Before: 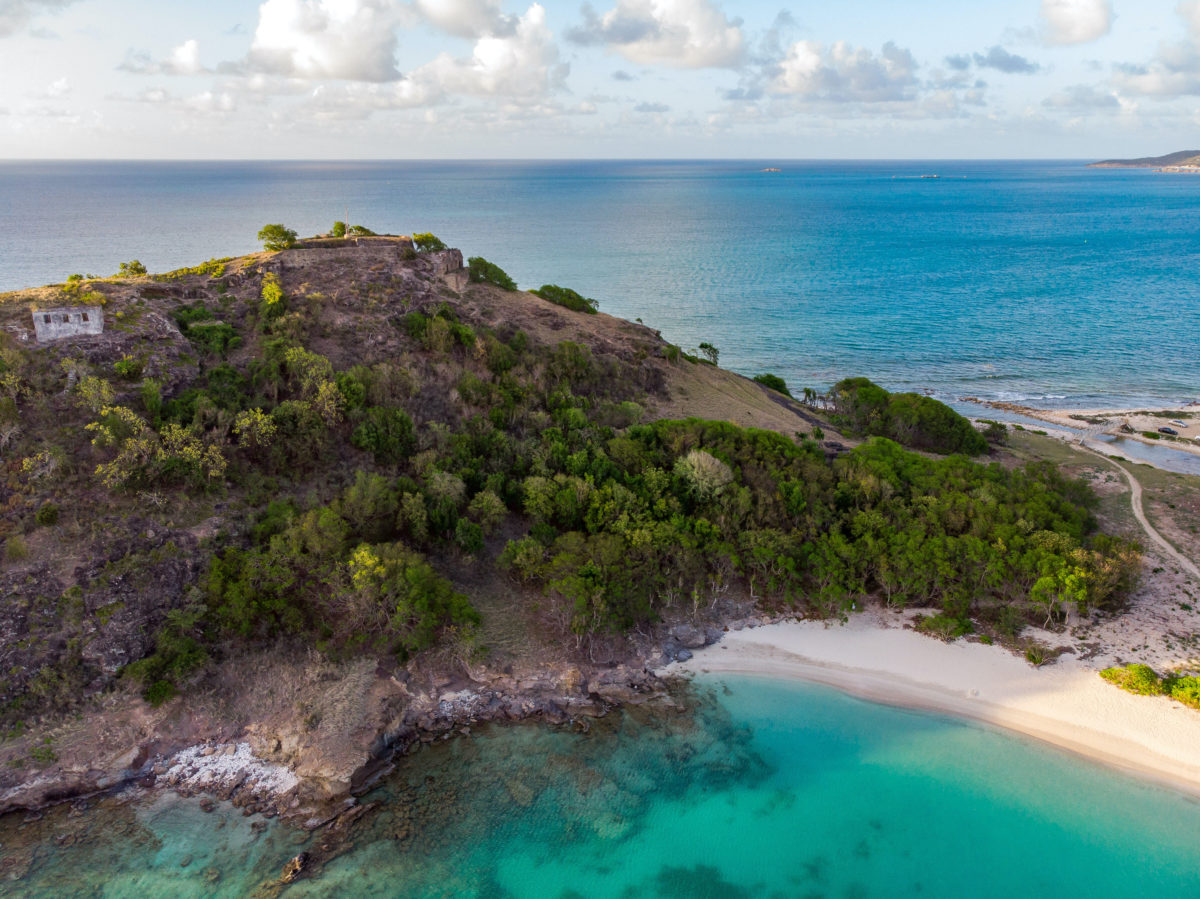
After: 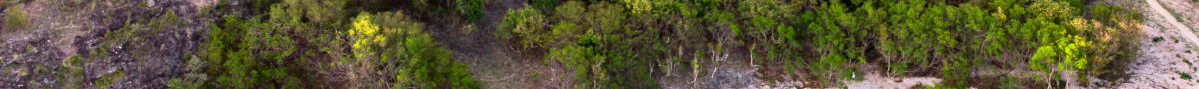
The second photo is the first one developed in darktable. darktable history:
crop and rotate: top 59.084%, bottom 30.916%
exposure: exposure 0.64 EV, compensate highlight preservation false
contrast brightness saturation: contrast 0.2, brightness 0.15, saturation 0.14
